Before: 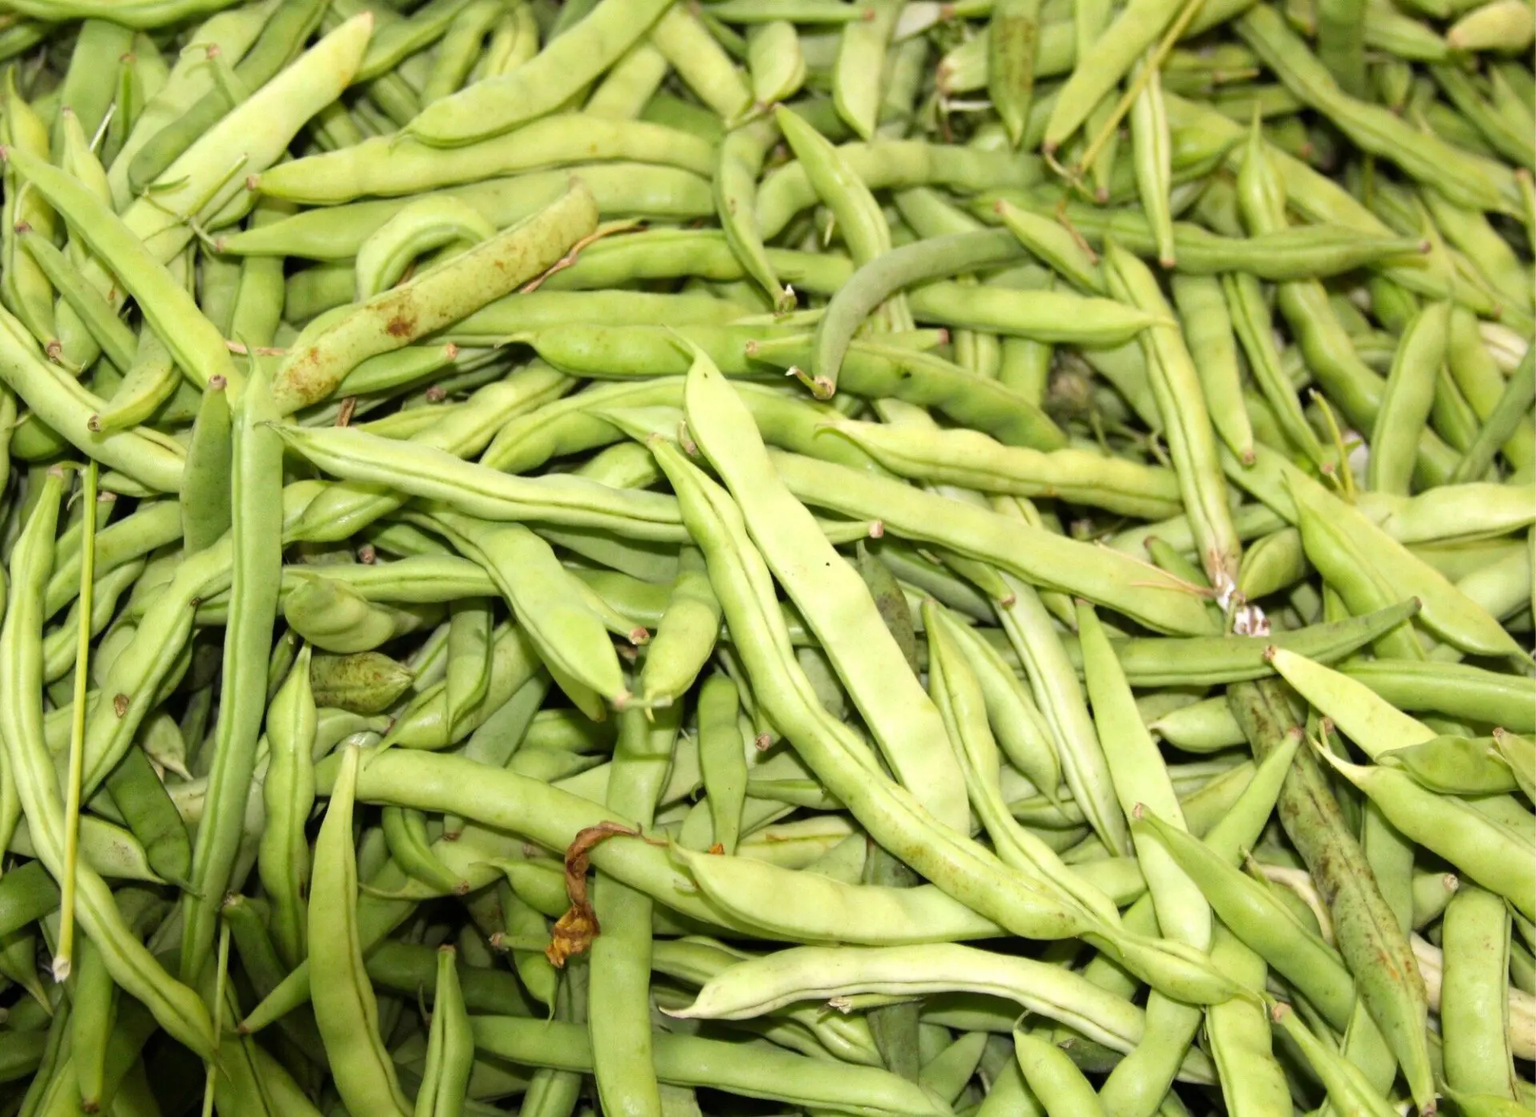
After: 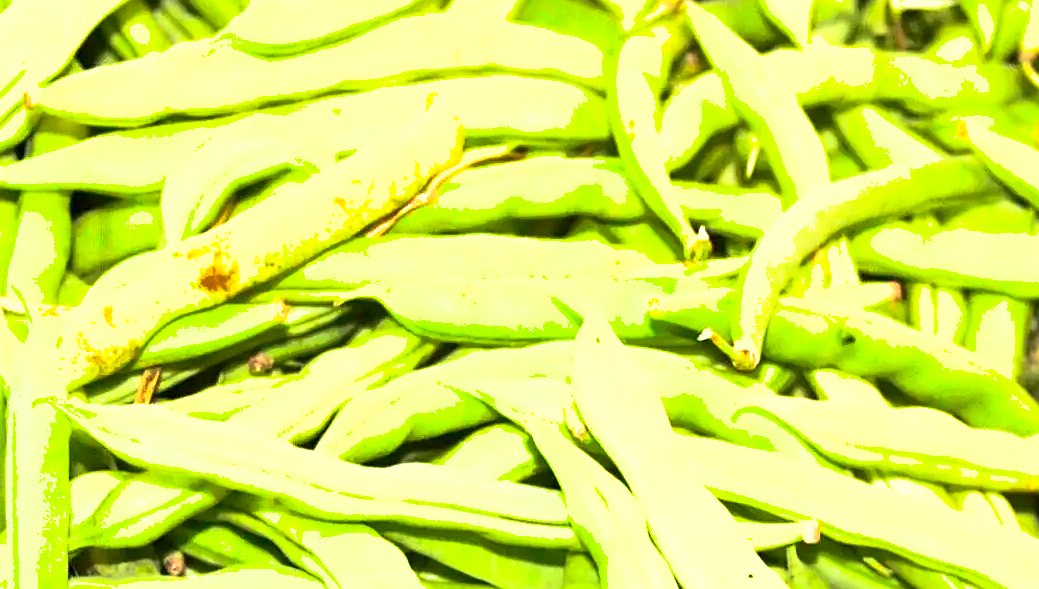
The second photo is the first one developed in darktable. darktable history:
crop: left 14.843%, top 9.31%, right 31.022%, bottom 48.478%
exposure: exposure 1.073 EV, compensate highlight preservation false
contrast brightness saturation: contrast 0.405, brightness 0.114, saturation 0.212
sharpen: on, module defaults
base curve: curves: ch0 [(0, 0) (0.303, 0.277) (1, 1)], preserve colors none
color correction: highlights b* 2.98
shadows and highlights: on, module defaults
